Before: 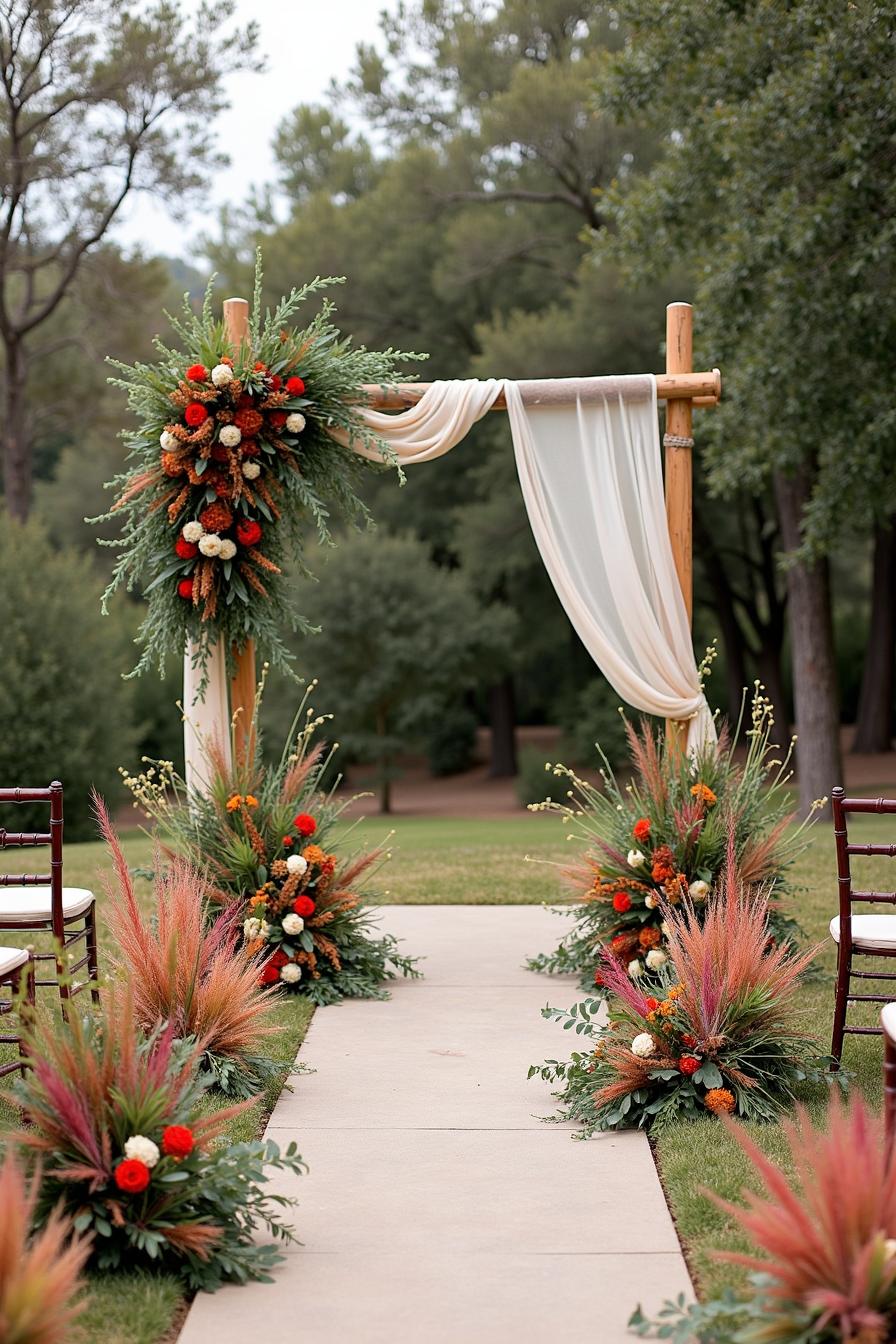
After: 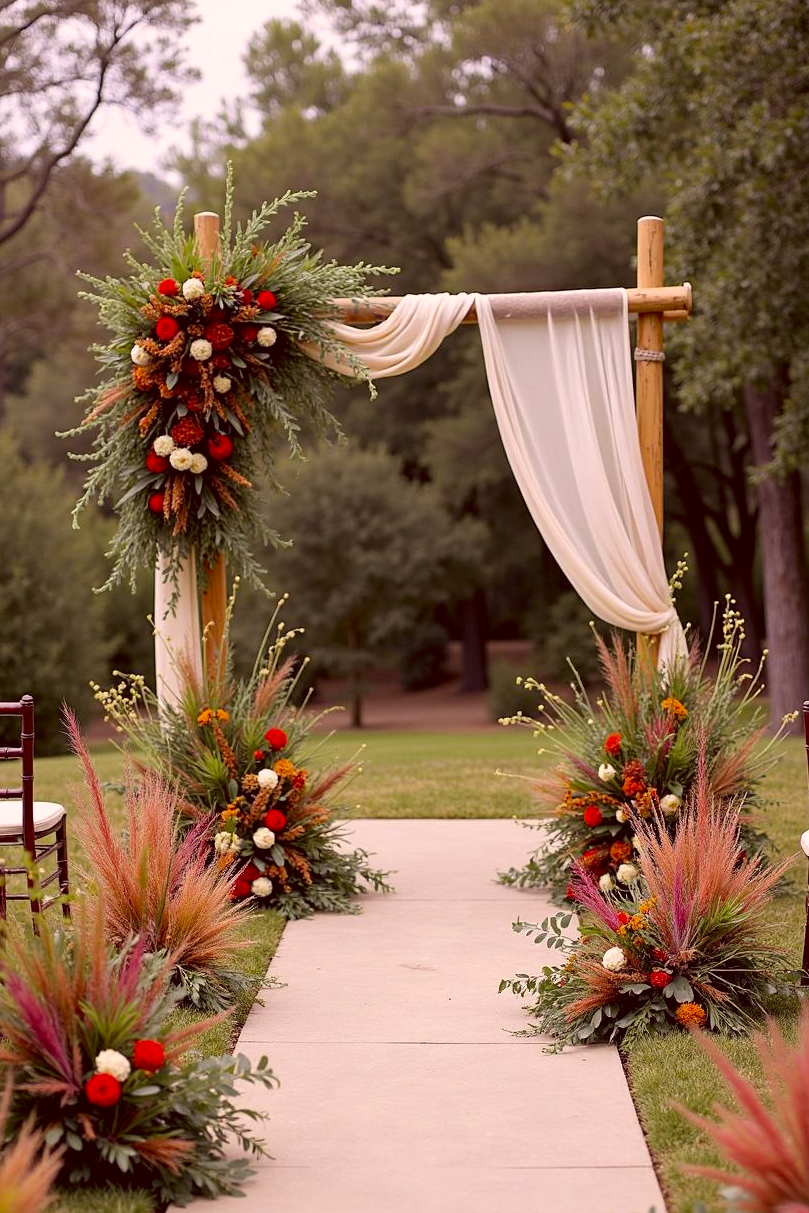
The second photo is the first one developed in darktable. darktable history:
crop: left 3.305%, top 6.436%, right 6.389%, bottom 3.258%
white balance: red 0.871, blue 1.249
color correction: highlights a* 10.12, highlights b* 39.04, shadows a* 14.62, shadows b* 3.37
